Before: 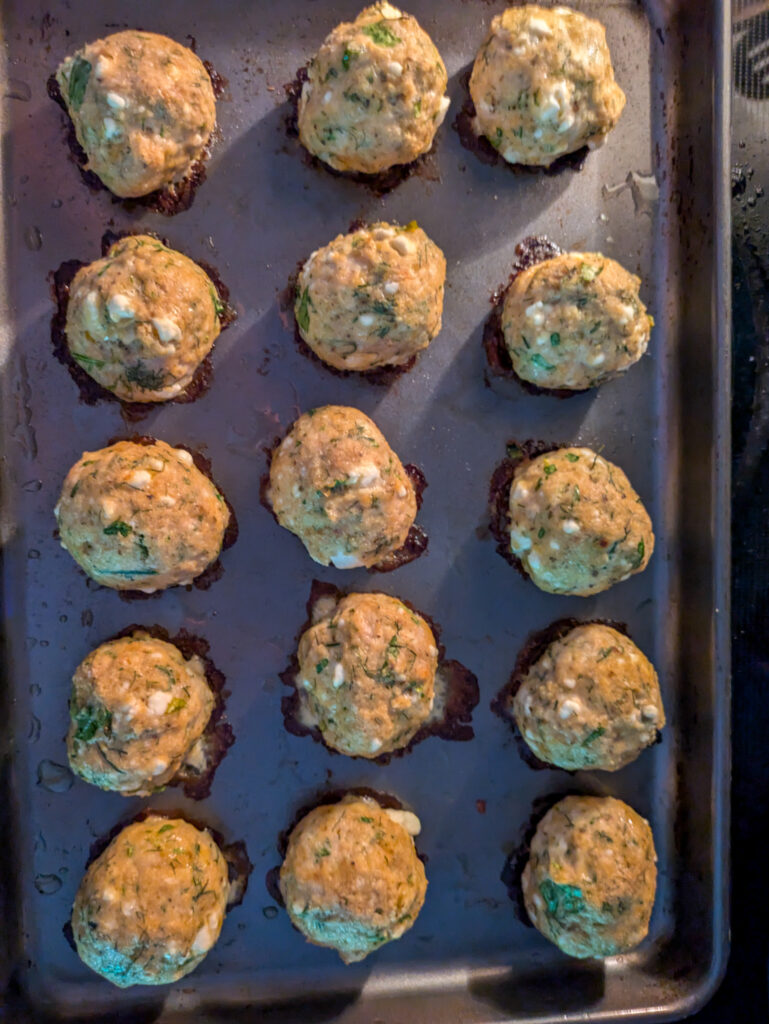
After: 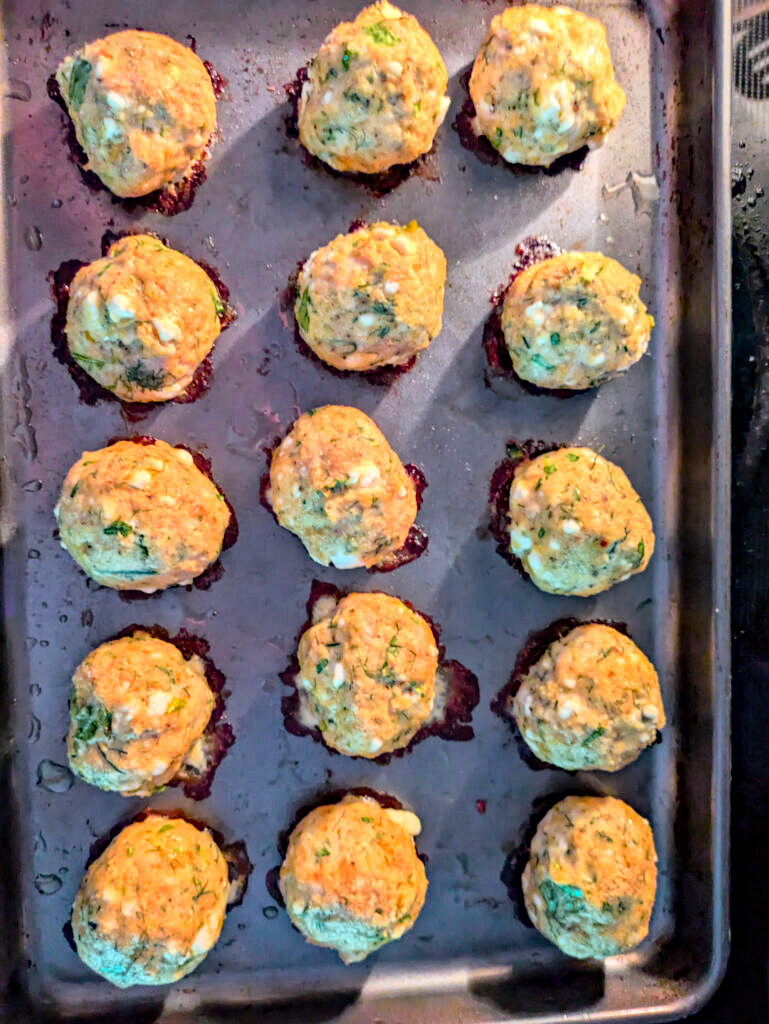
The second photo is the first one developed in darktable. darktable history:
global tonemap: drago (1, 100), detail 1
tone curve: curves: ch0 [(0, 0.005) (0.103, 0.097) (0.18, 0.22) (0.378, 0.482) (0.504, 0.631) (0.663, 0.801) (0.834, 0.914) (1, 0.971)]; ch1 [(0, 0) (0.172, 0.123) (0.324, 0.253) (0.396, 0.388) (0.478, 0.461) (0.499, 0.498) (0.522, 0.528) (0.604, 0.692) (0.704, 0.818) (1, 1)]; ch2 [(0, 0) (0.411, 0.424) (0.496, 0.5) (0.515, 0.519) (0.555, 0.585) (0.628, 0.703) (1, 1)], color space Lab, independent channels, preserve colors none
haze removal: compatibility mode true, adaptive false
